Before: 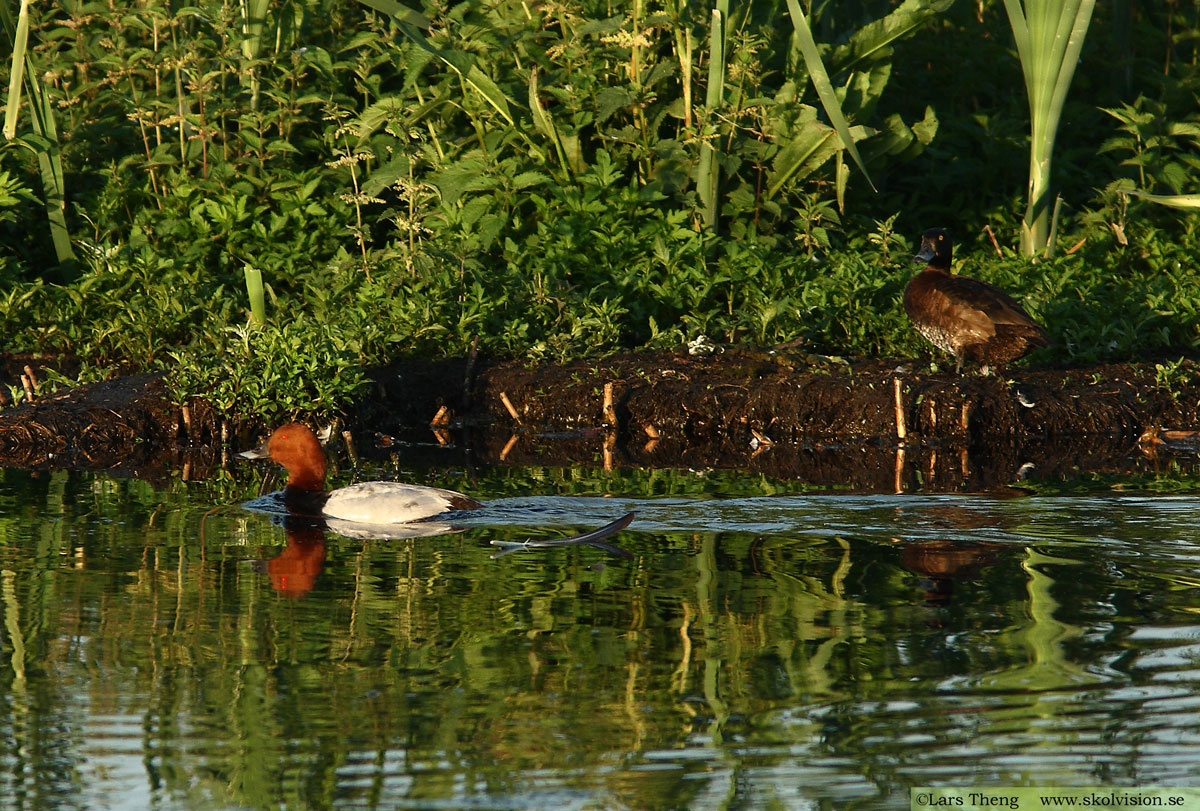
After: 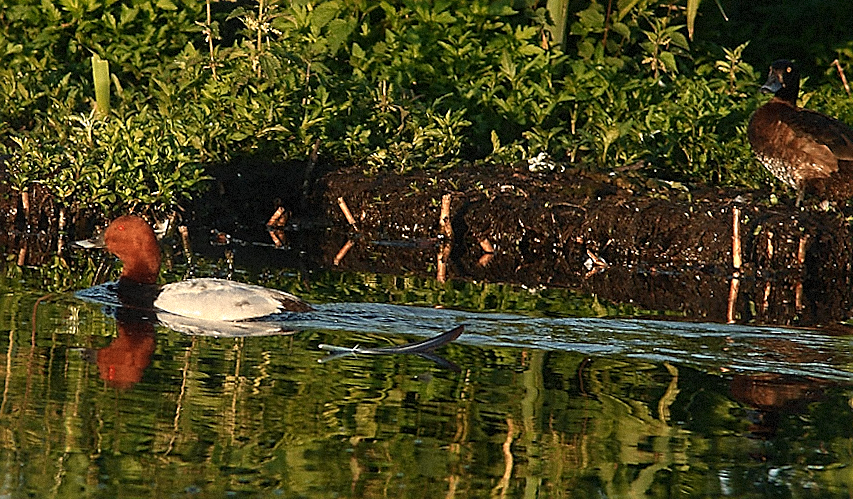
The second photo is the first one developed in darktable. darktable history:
crop and rotate: angle -3.37°, left 9.79%, top 20.73%, right 12.42%, bottom 11.82%
sharpen: radius 1.4, amount 1.25, threshold 0.7
color zones: curves: ch1 [(0, 0.455) (0.063, 0.455) (0.286, 0.495) (0.429, 0.5) (0.571, 0.5) (0.714, 0.5) (0.857, 0.5) (1, 0.455)]; ch2 [(0, 0.532) (0.063, 0.521) (0.233, 0.447) (0.429, 0.489) (0.571, 0.5) (0.714, 0.5) (0.857, 0.5) (1, 0.532)]
grain: mid-tones bias 0%
bloom: size 9%, threshold 100%, strength 7%
rotate and perspective: rotation 0.192°, lens shift (horizontal) -0.015, crop left 0.005, crop right 0.996, crop top 0.006, crop bottom 0.99
